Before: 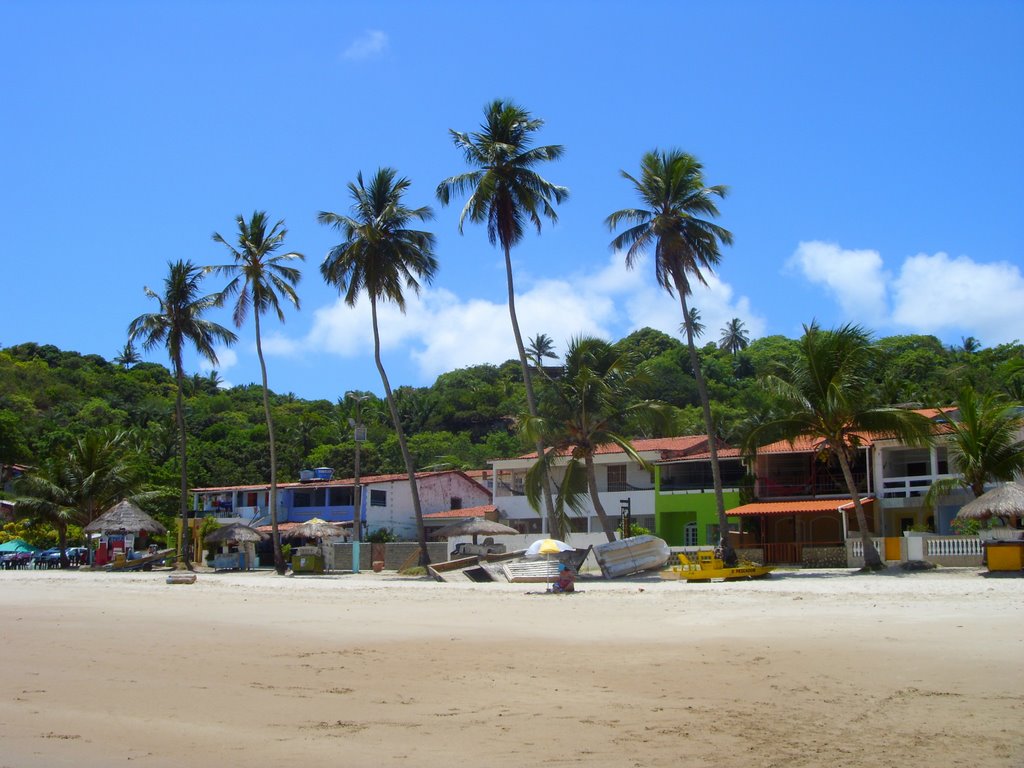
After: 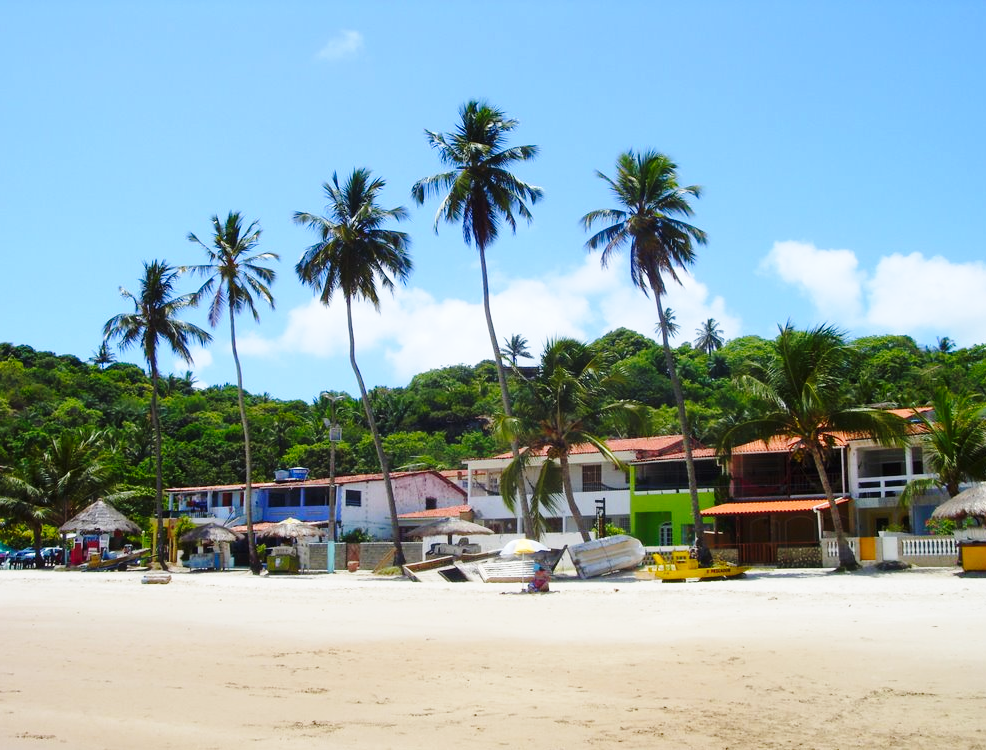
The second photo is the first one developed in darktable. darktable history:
base curve: curves: ch0 [(0, 0) (0.028, 0.03) (0.121, 0.232) (0.46, 0.748) (0.859, 0.968) (1, 1)], preserve colors none
crop and rotate: left 2.536%, right 1.107%, bottom 2.246%
white balance: emerald 1
